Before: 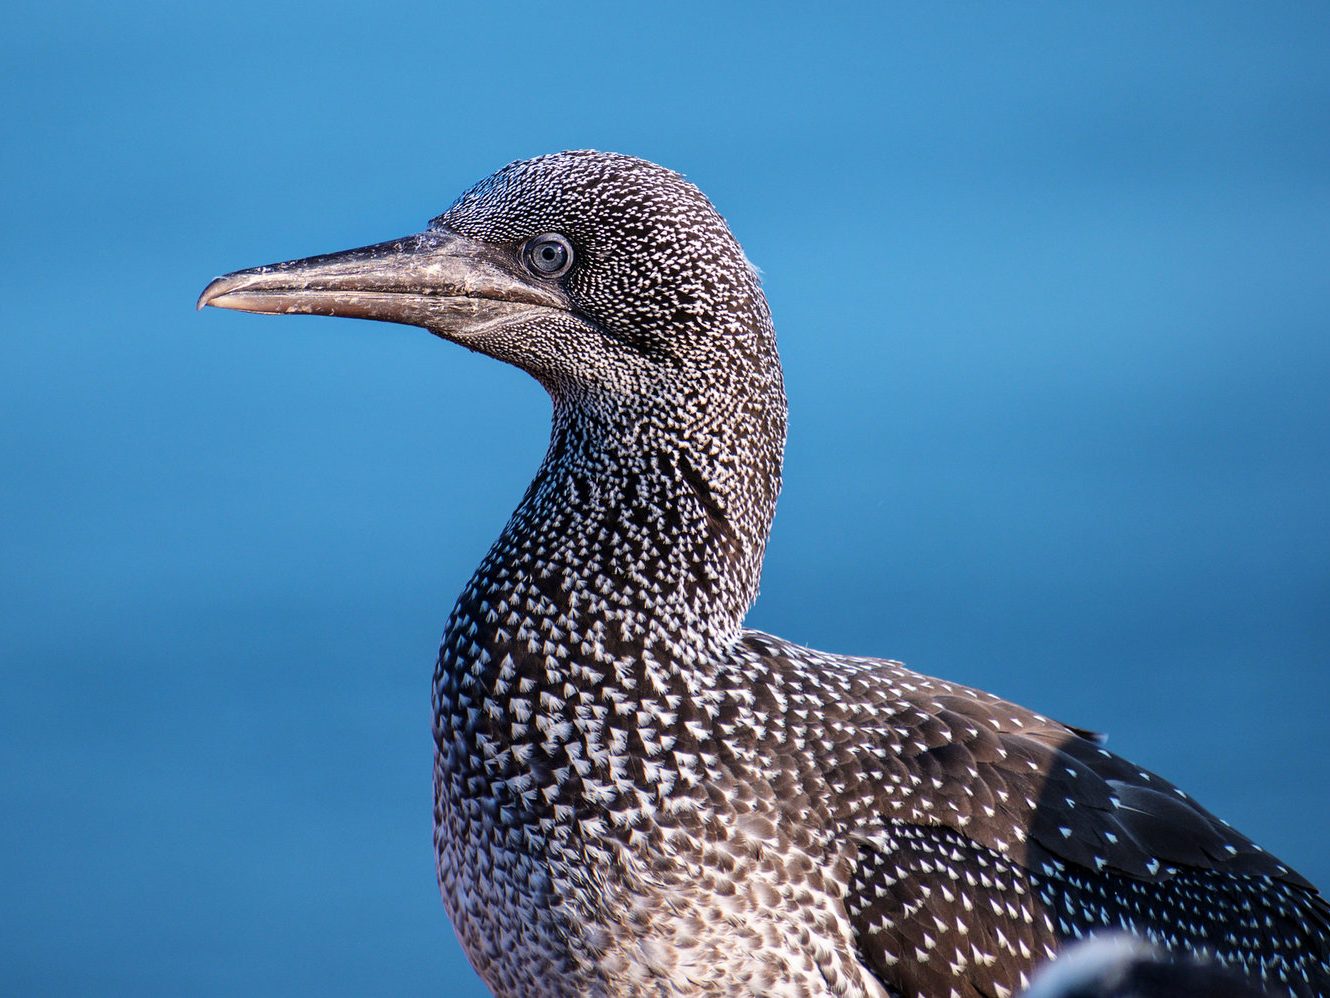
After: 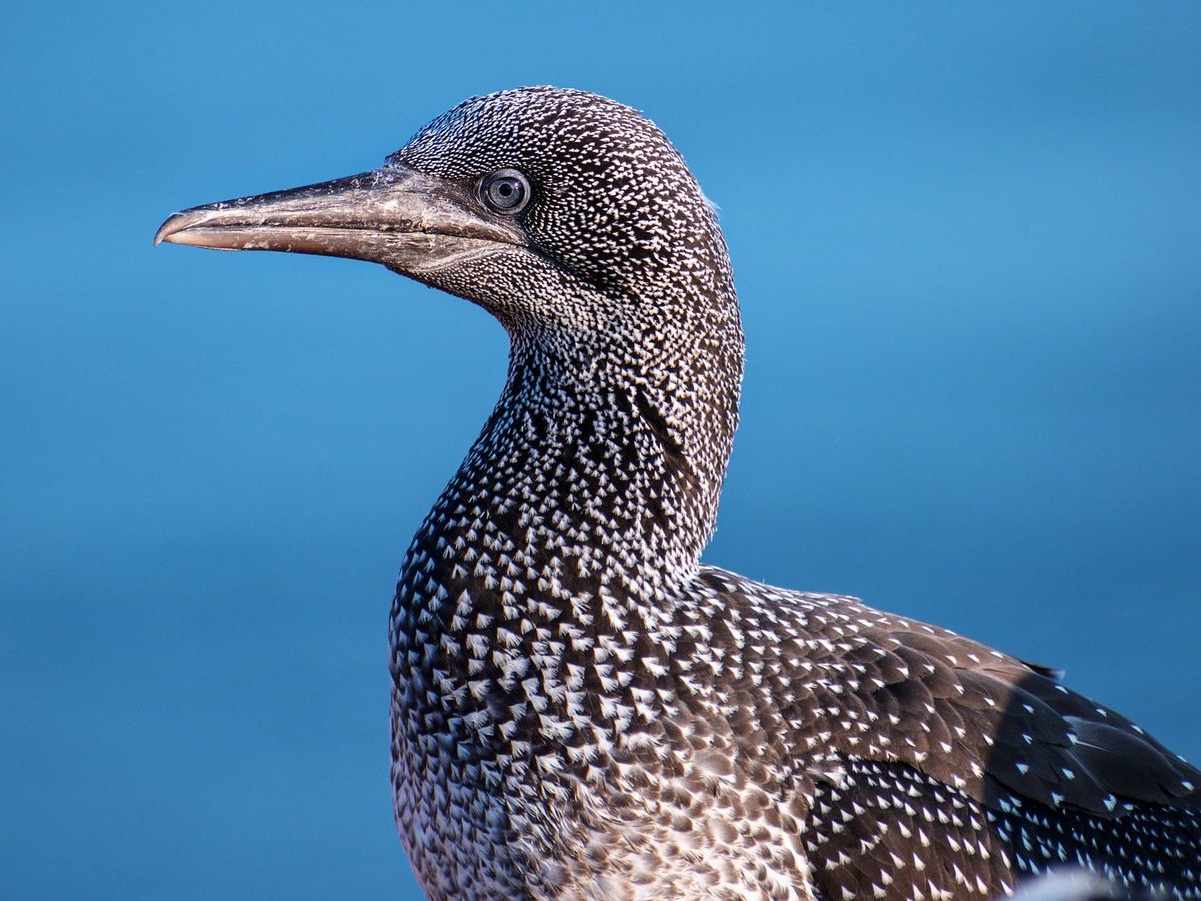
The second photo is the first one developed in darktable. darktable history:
white balance: emerald 1
crop: left 3.305%, top 6.436%, right 6.389%, bottom 3.258%
